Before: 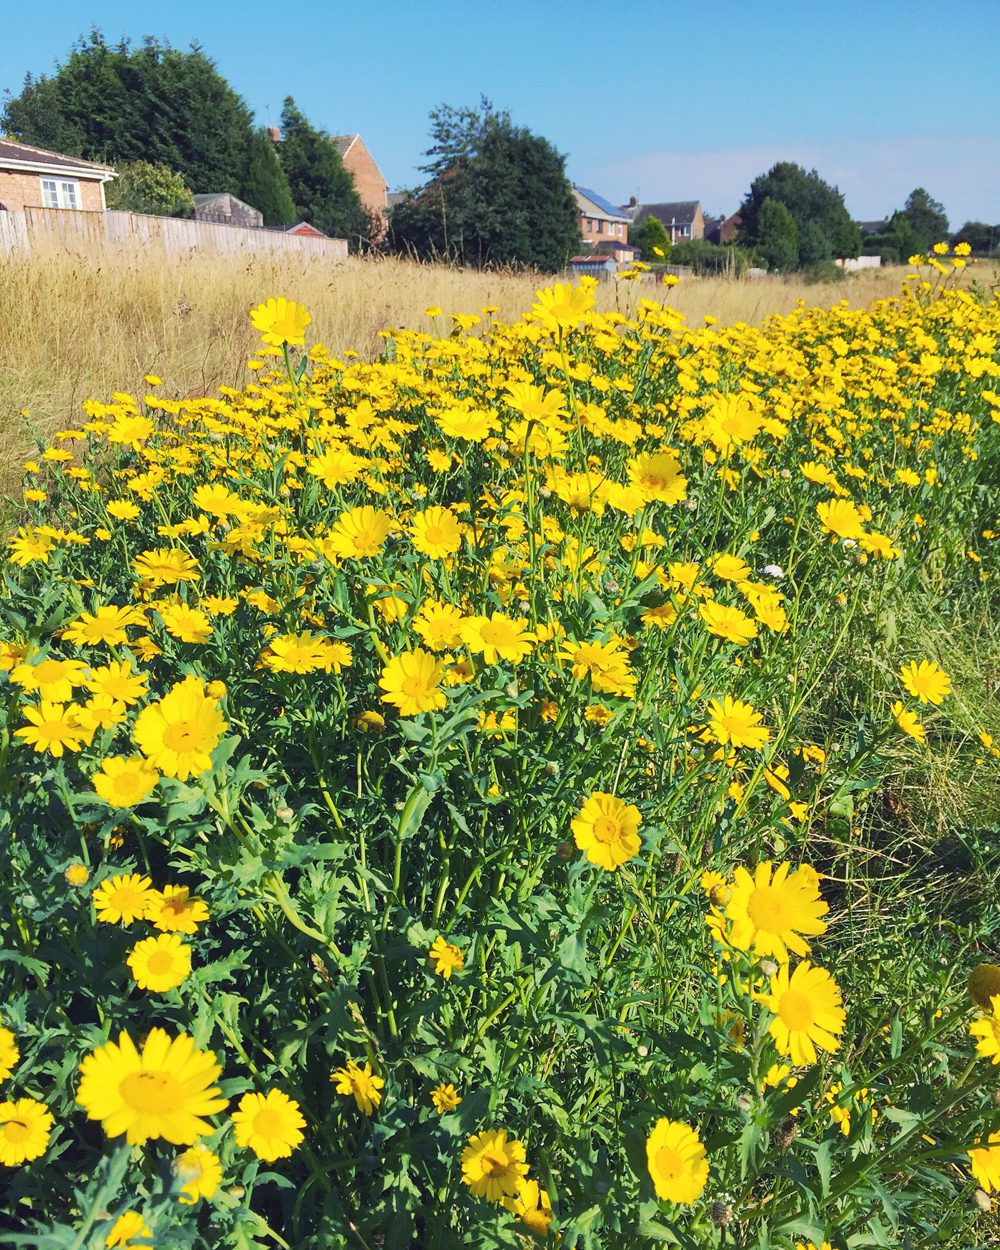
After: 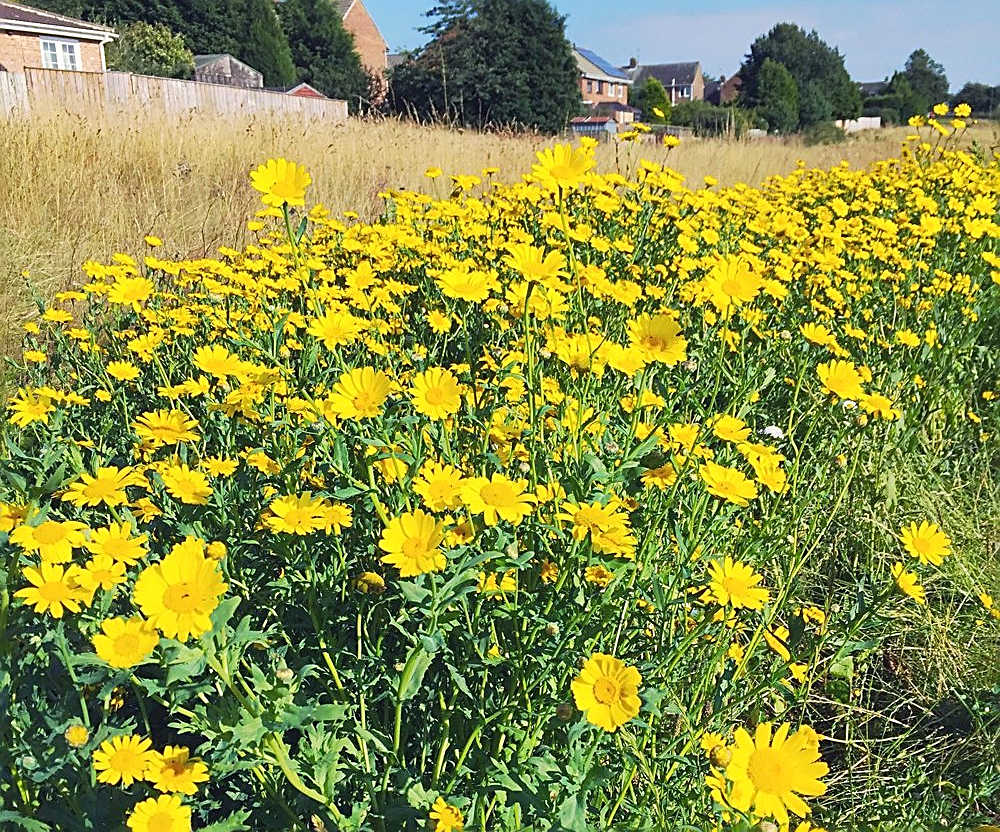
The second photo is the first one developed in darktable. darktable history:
crop: top 11.155%, bottom 22.281%
tone equalizer: on, module defaults
sharpen: amount 0.745
